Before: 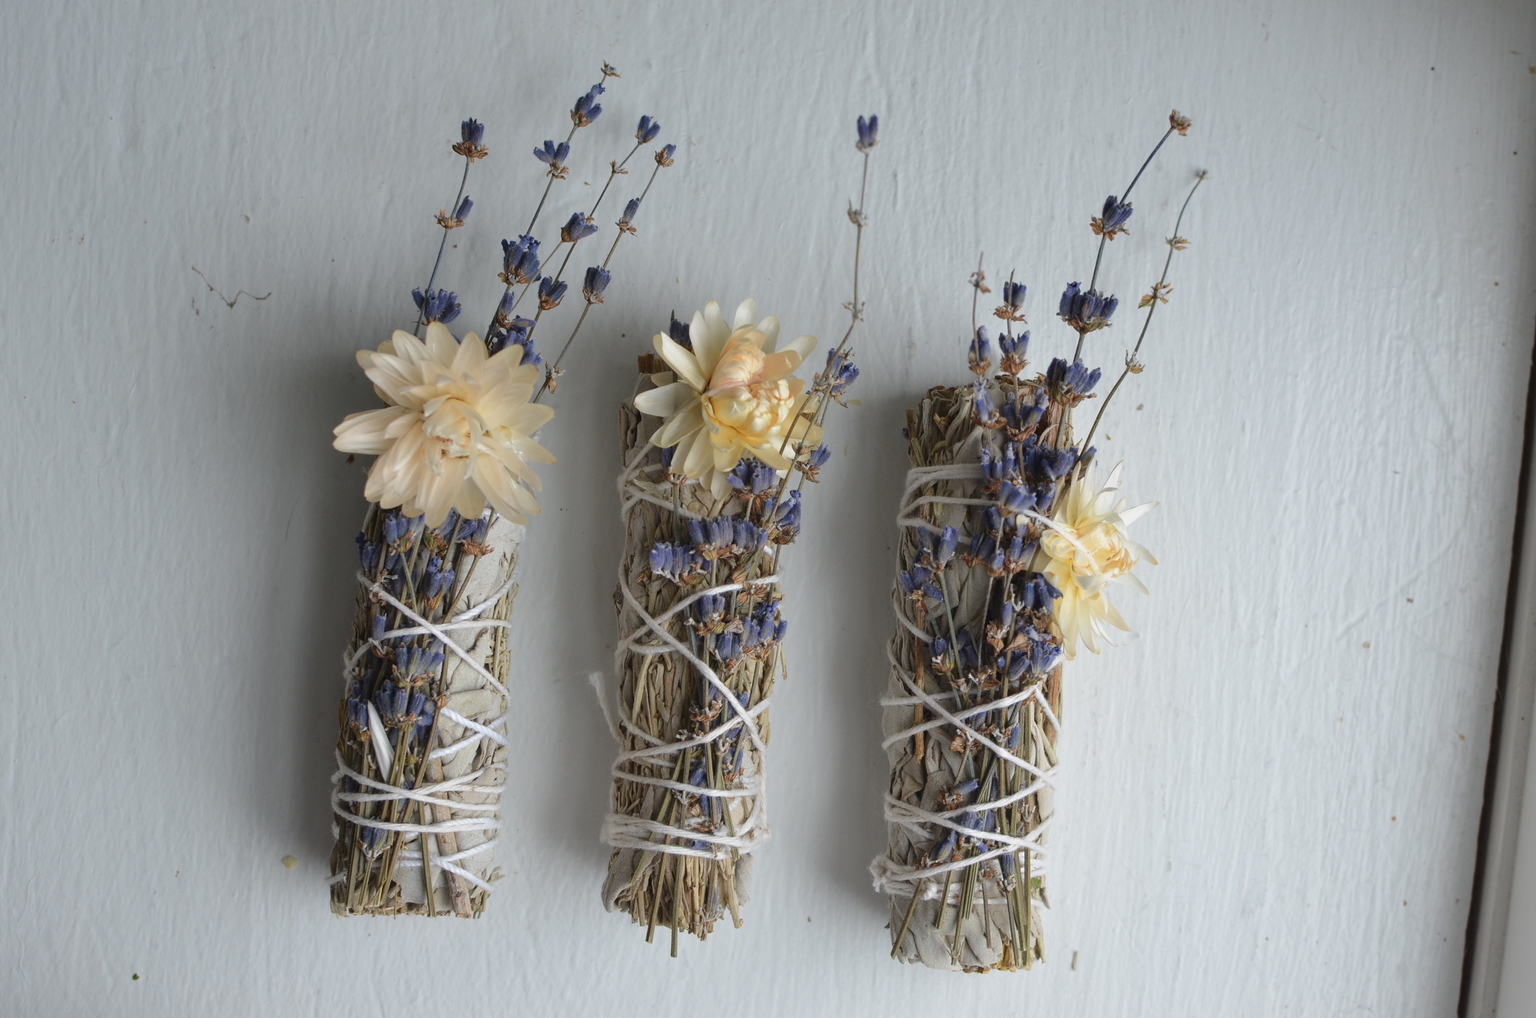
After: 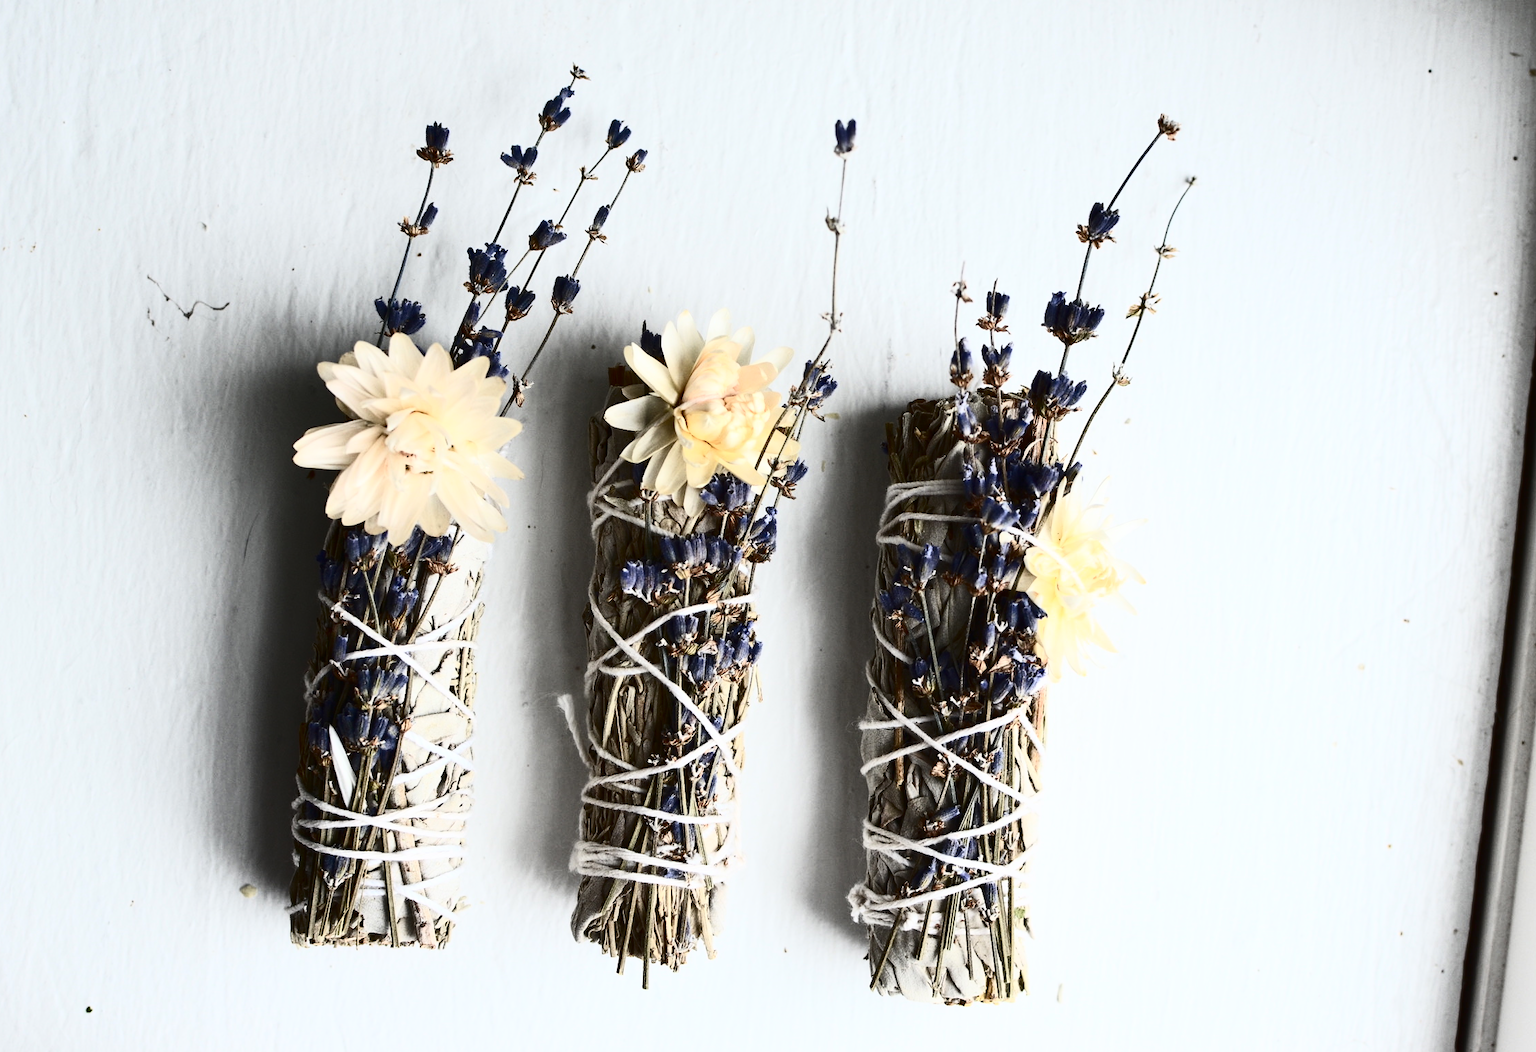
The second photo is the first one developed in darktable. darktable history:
contrast brightness saturation: contrast 0.93, brightness 0.2
crop and rotate: left 3.238%
